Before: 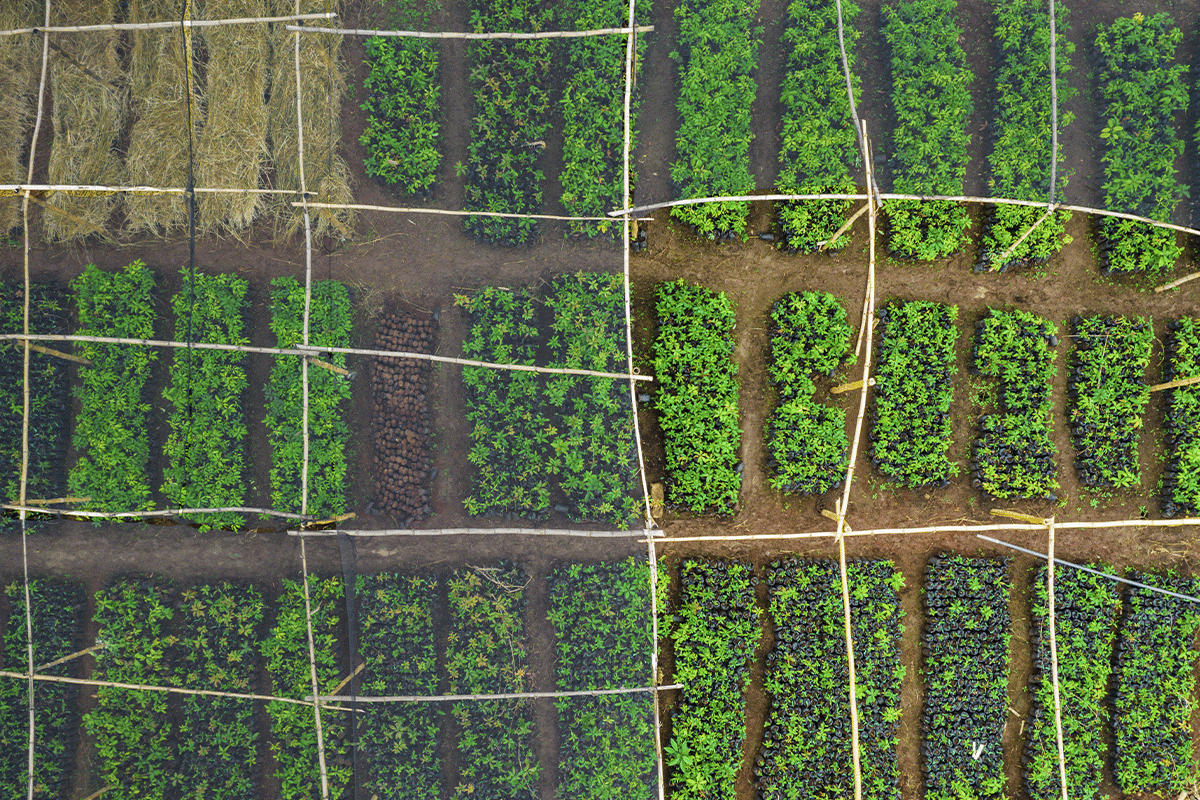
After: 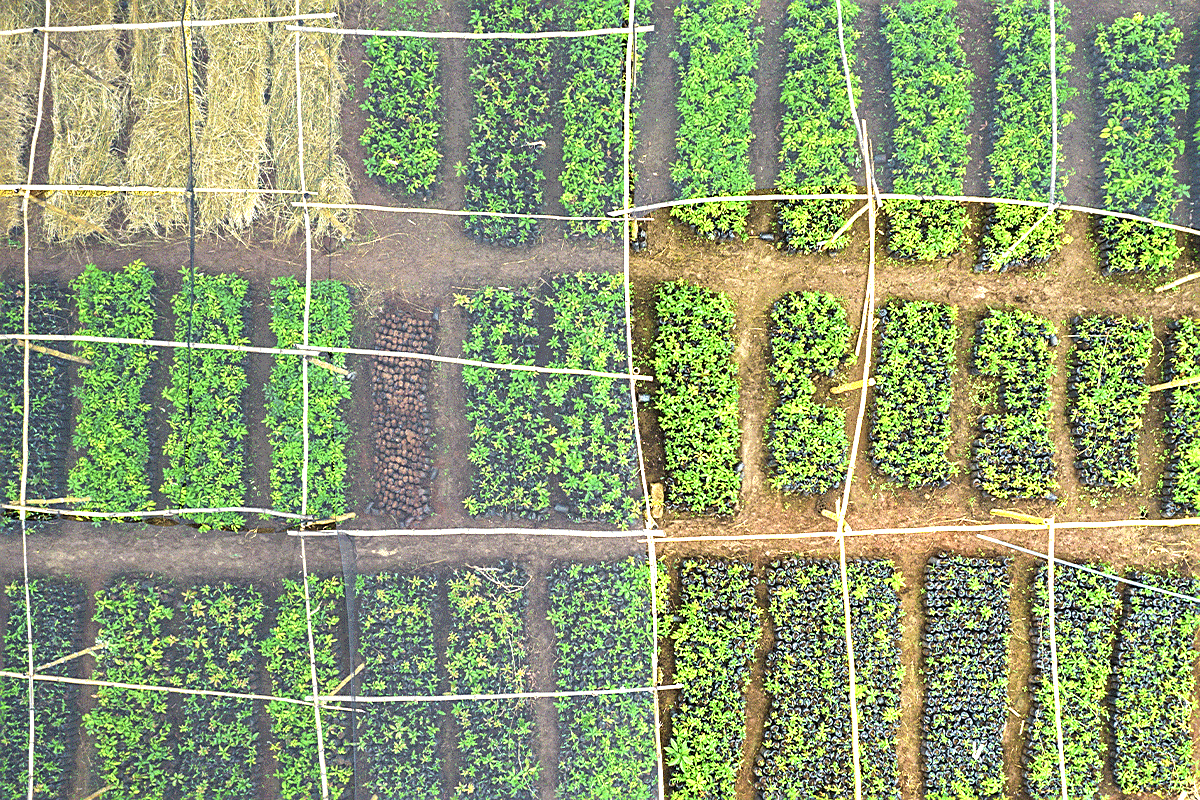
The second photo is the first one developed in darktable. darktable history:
sharpen: on, module defaults
exposure: exposure 1.5 EV, compensate highlight preservation false
